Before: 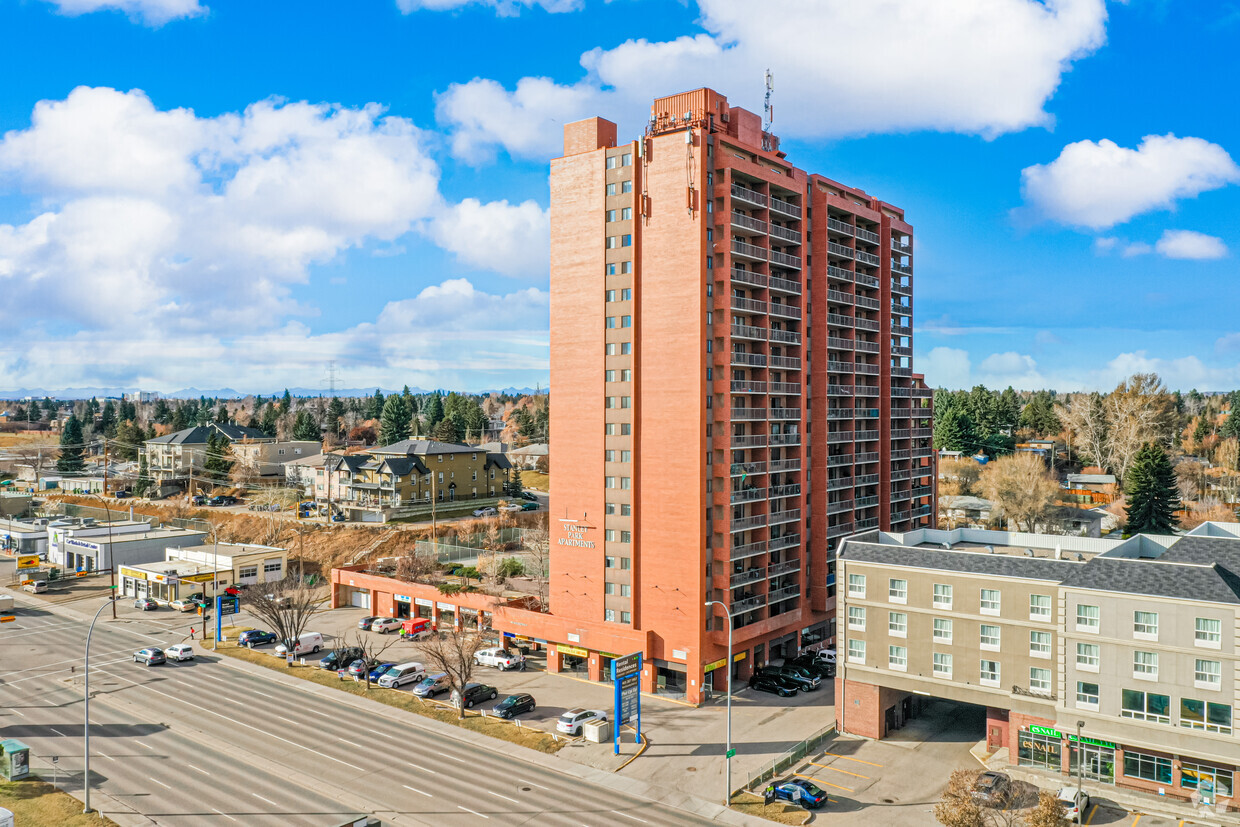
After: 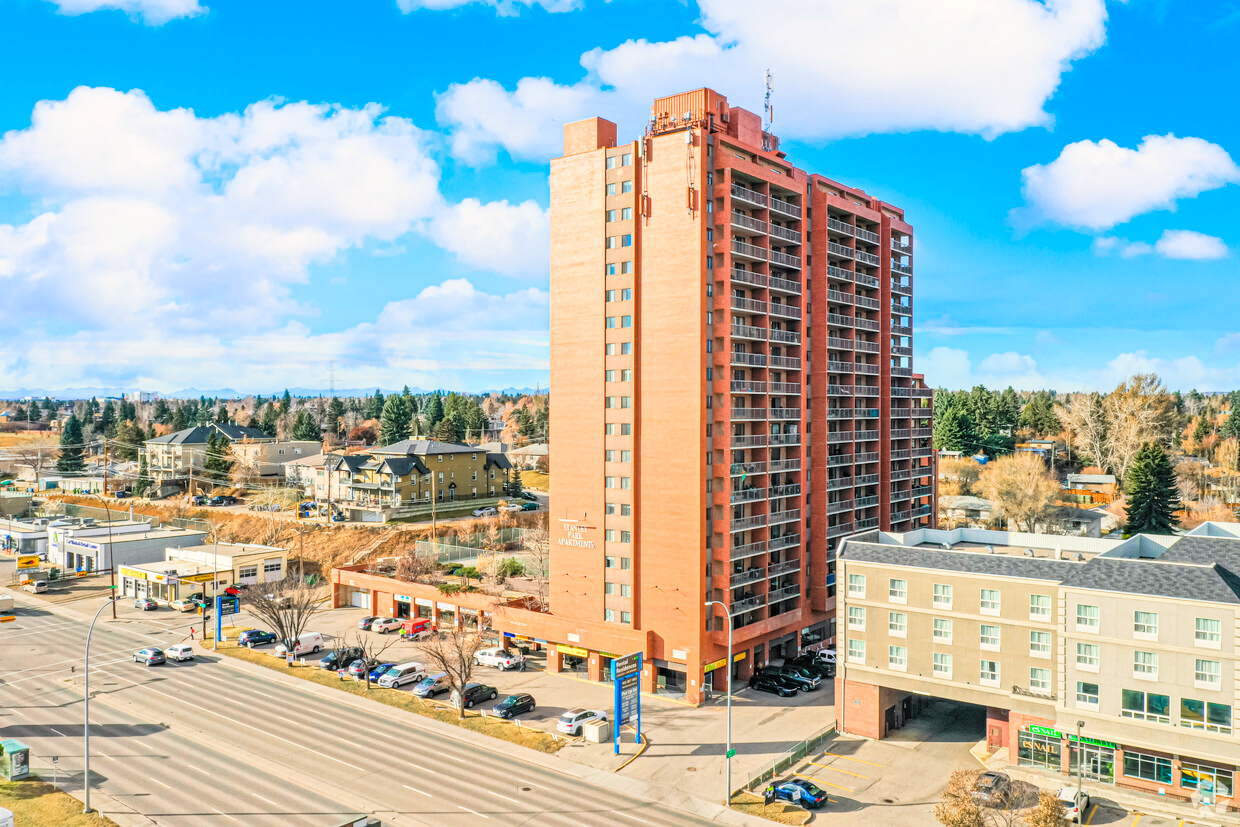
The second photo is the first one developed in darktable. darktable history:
color balance rgb: highlights gain › chroma 1.125%, highlights gain › hue 67.88°, perceptual saturation grading › global saturation -0.105%, global vibrance 20%
base curve: curves: ch0 [(0, 0) (0.204, 0.334) (0.55, 0.733) (1, 1)], preserve colors average RGB
